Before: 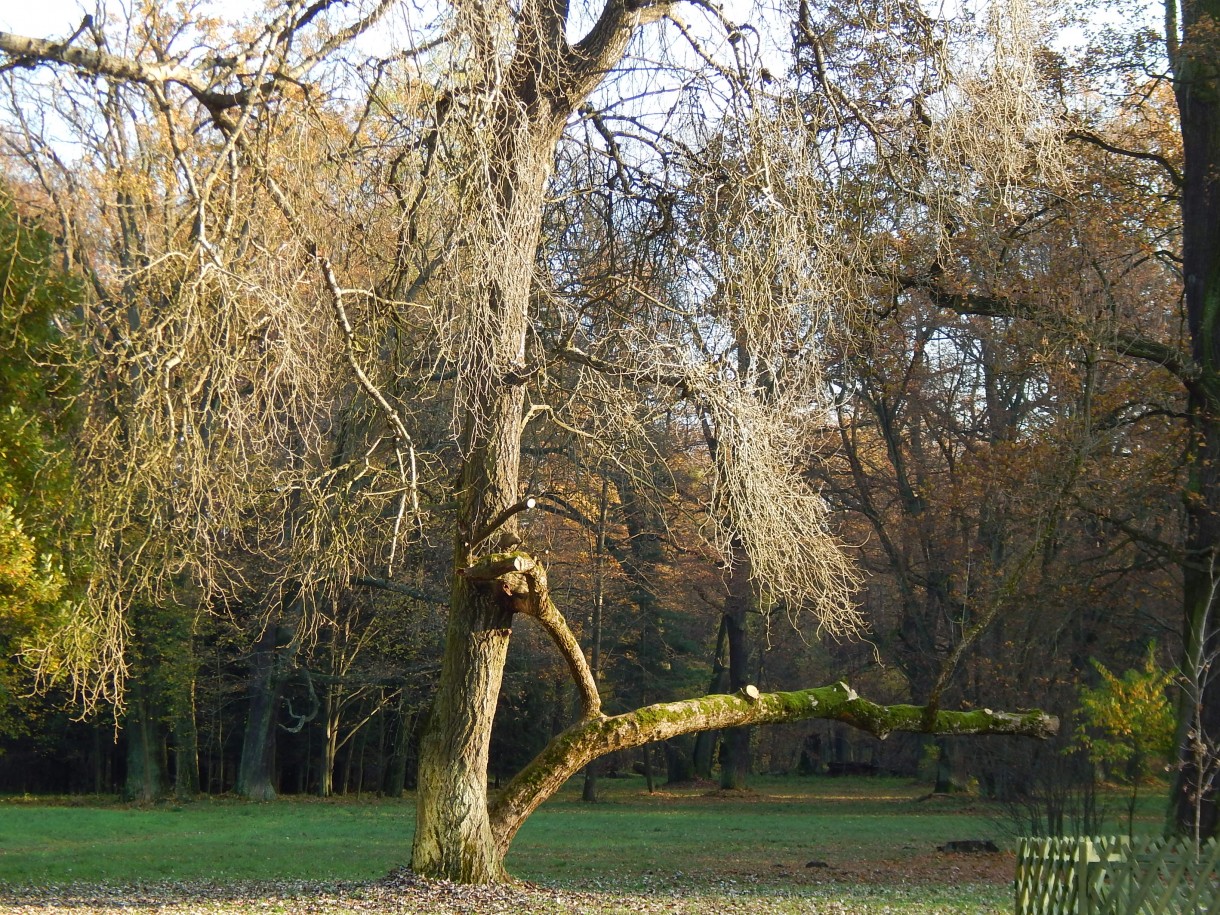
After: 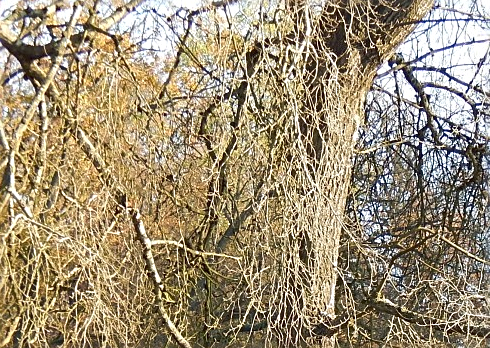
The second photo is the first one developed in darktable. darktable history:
exposure: compensate highlight preservation false
crop: left 15.596%, top 5.452%, right 44.165%, bottom 56.407%
local contrast: mode bilateral grid, contrast 19, coarseness 50, detail 120%, midtone range 0.2
haze removal: compatibility mode true, adaptive false
sharpen: on, module defaults
tone equalizer: edges refinement/feathering 500, mask exposure compensation -1.57 EV, preserve details guided filter
